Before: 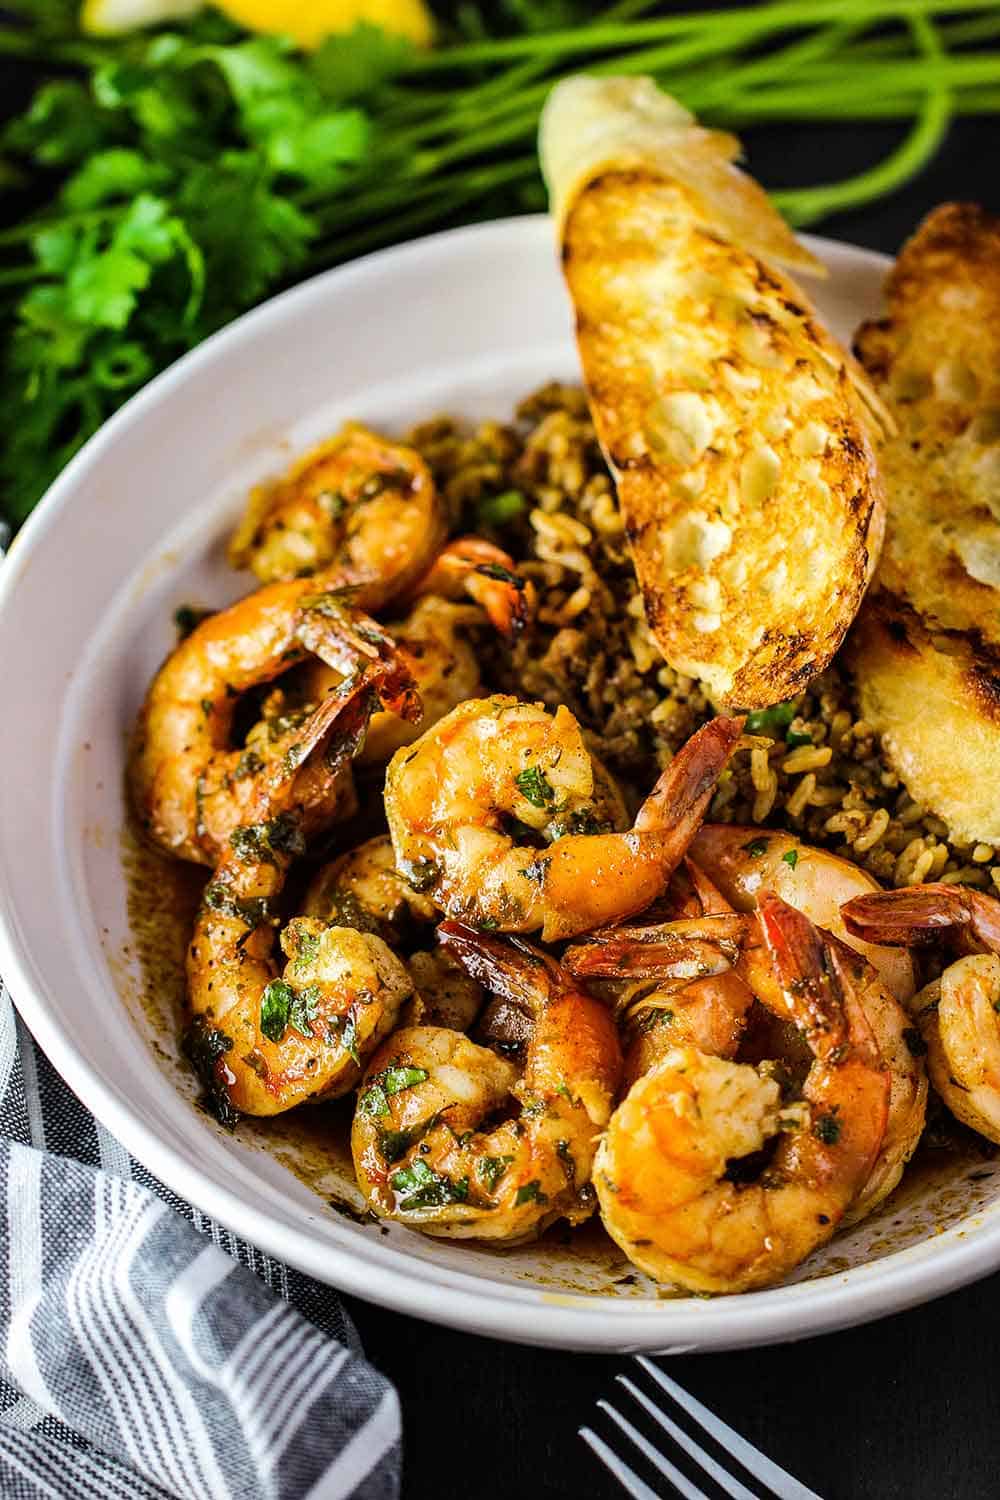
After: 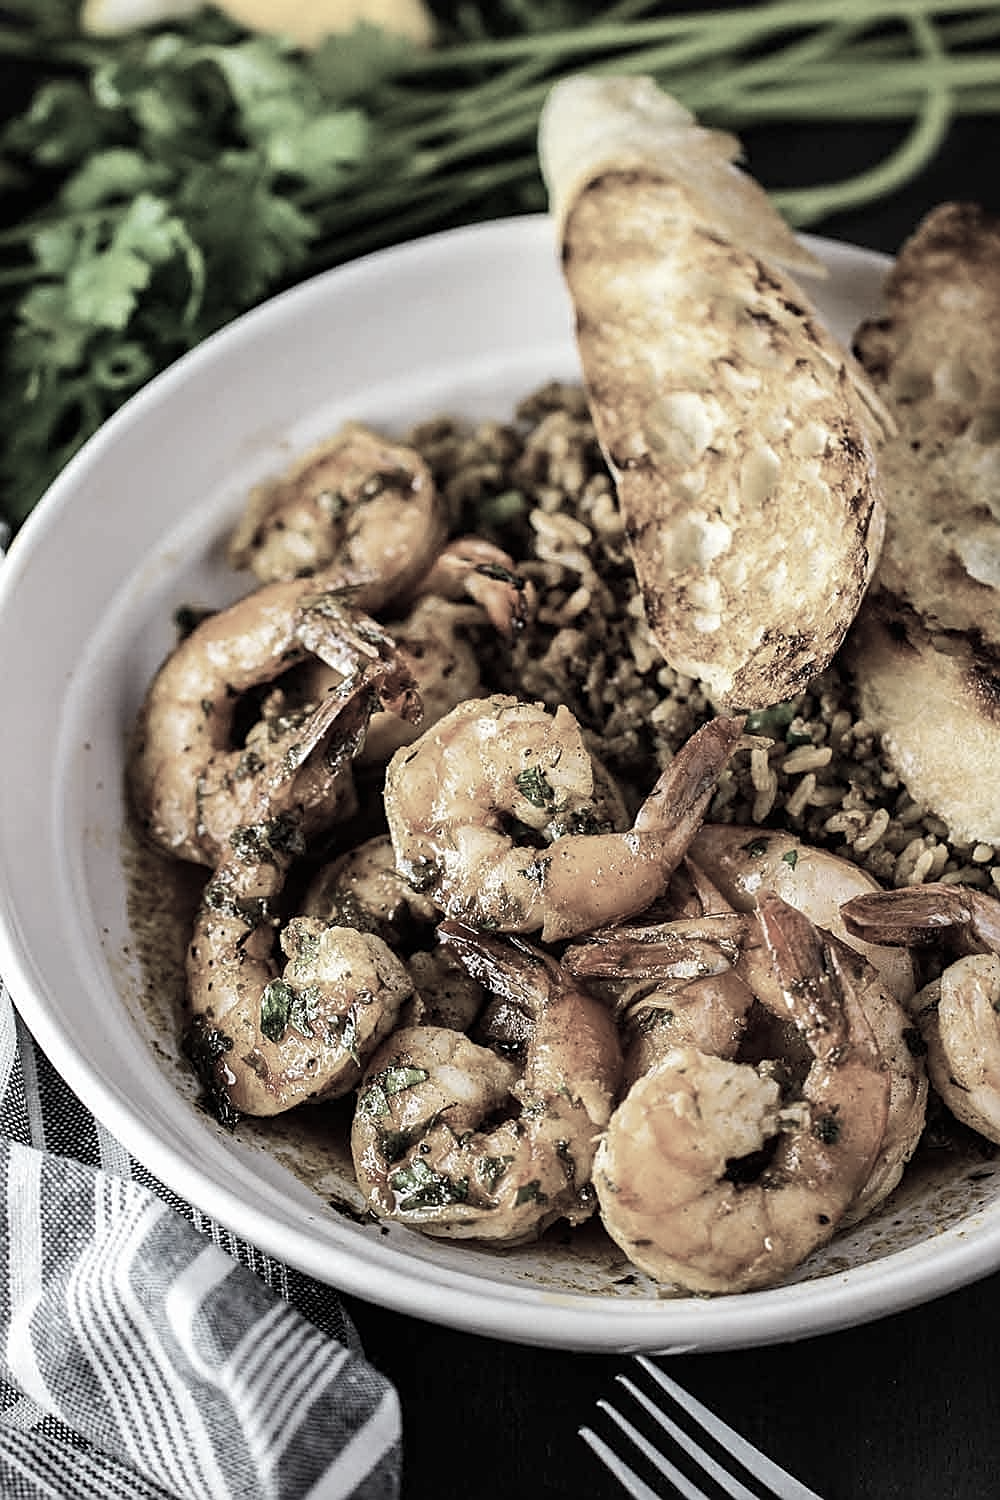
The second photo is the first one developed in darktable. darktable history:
sharpen: on, module defaults
color correction: saturation 0.3
